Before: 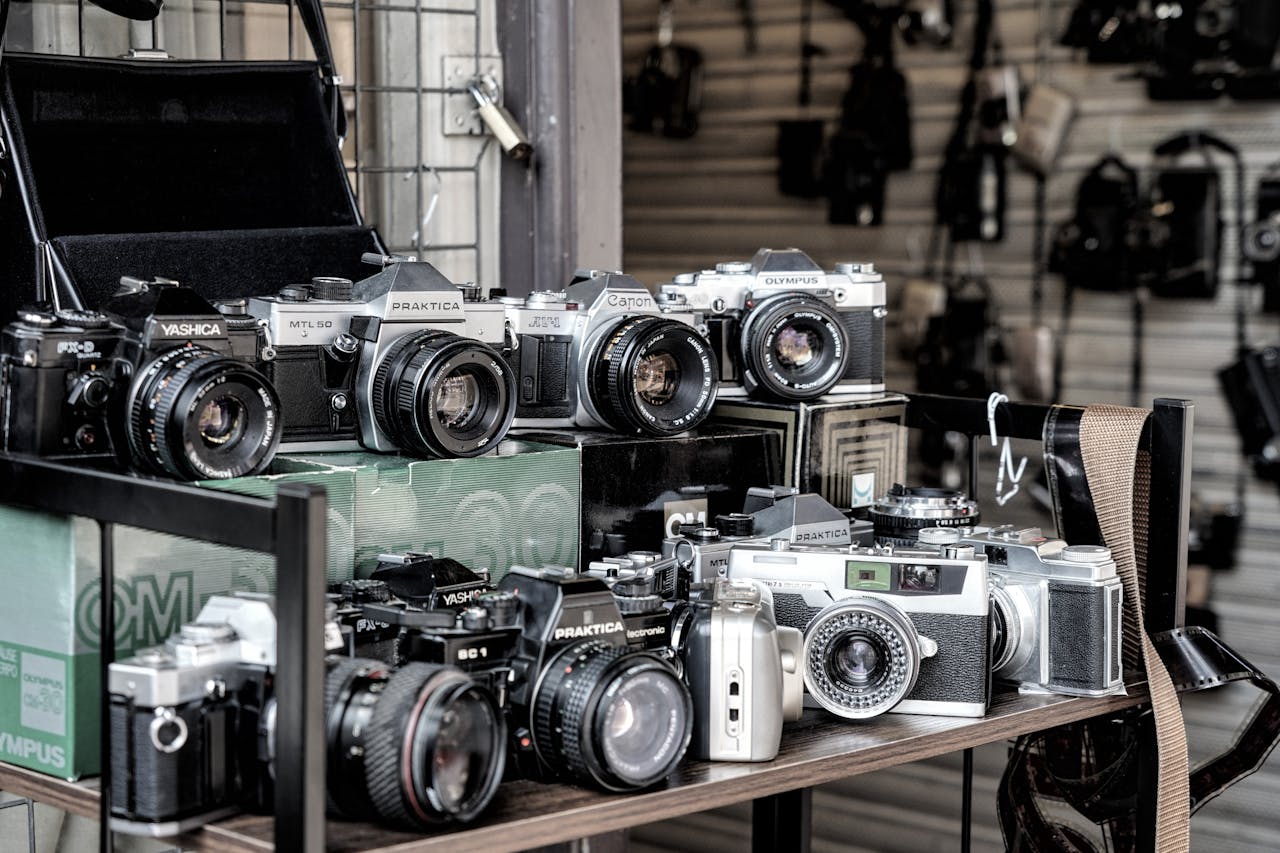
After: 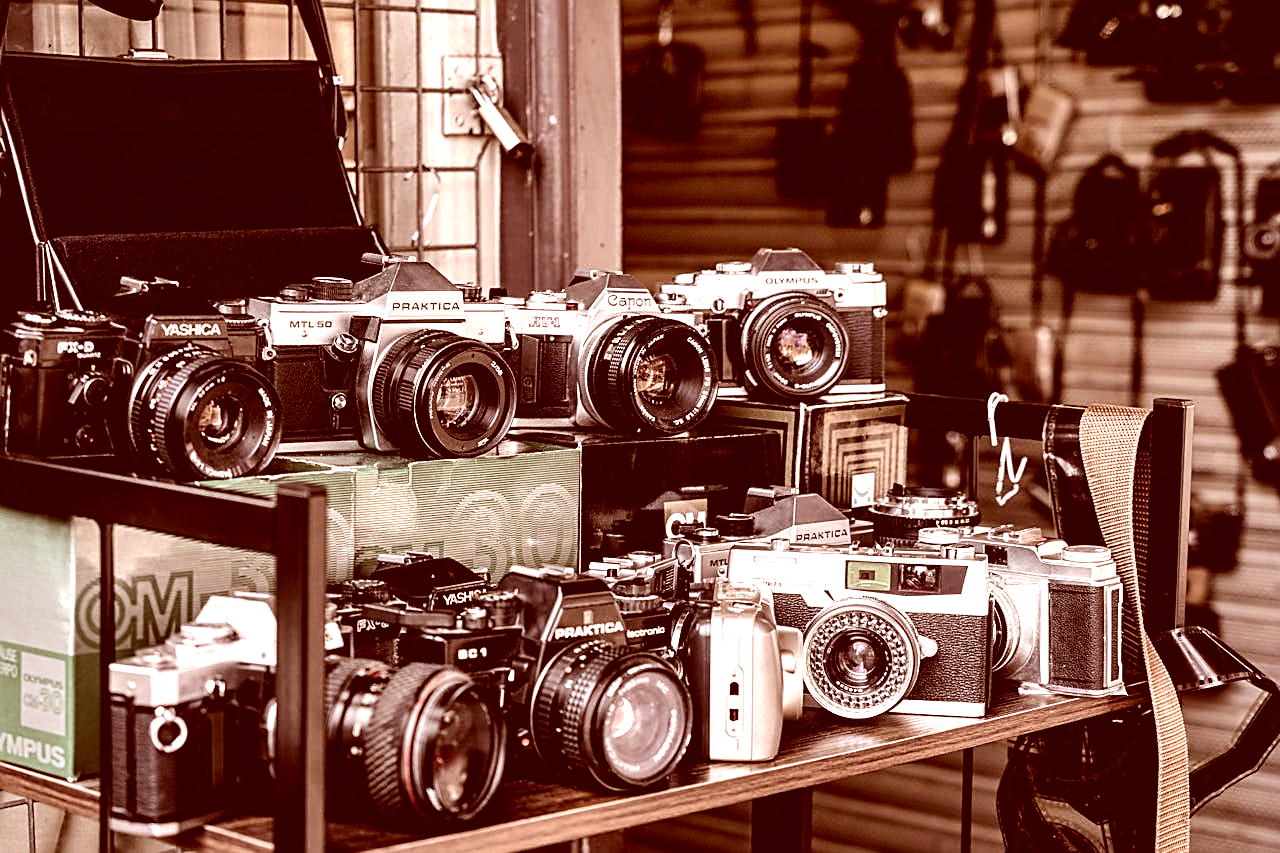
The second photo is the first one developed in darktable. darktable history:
color correction: highlights a* 9.4, highlights b* 8.81, shadows a* 39.47, shadows b* 39.36, saturation 0.819
tone equalizer: -8 EV -0.761 EV, -7 EV -0.703 EV, -6 EV -0.627 EV, -5 EV -0.361 EV, -3 EV 0.387 EV, -2 EV 0.6 EV, -1 EV 0.678 EV, +0 EV 0.738 EV, edges refinement/feathering 500, mask exposure compensation -1.57 EV, preserve details no
sharpen: amount 0.595
color balance rgb: perceptual saturation grading › global saturation 20.048%, perceptual saturation grading › highlights -19.999%, perceptual saturation grading › shadows 29.734%, global vibrance 20%
